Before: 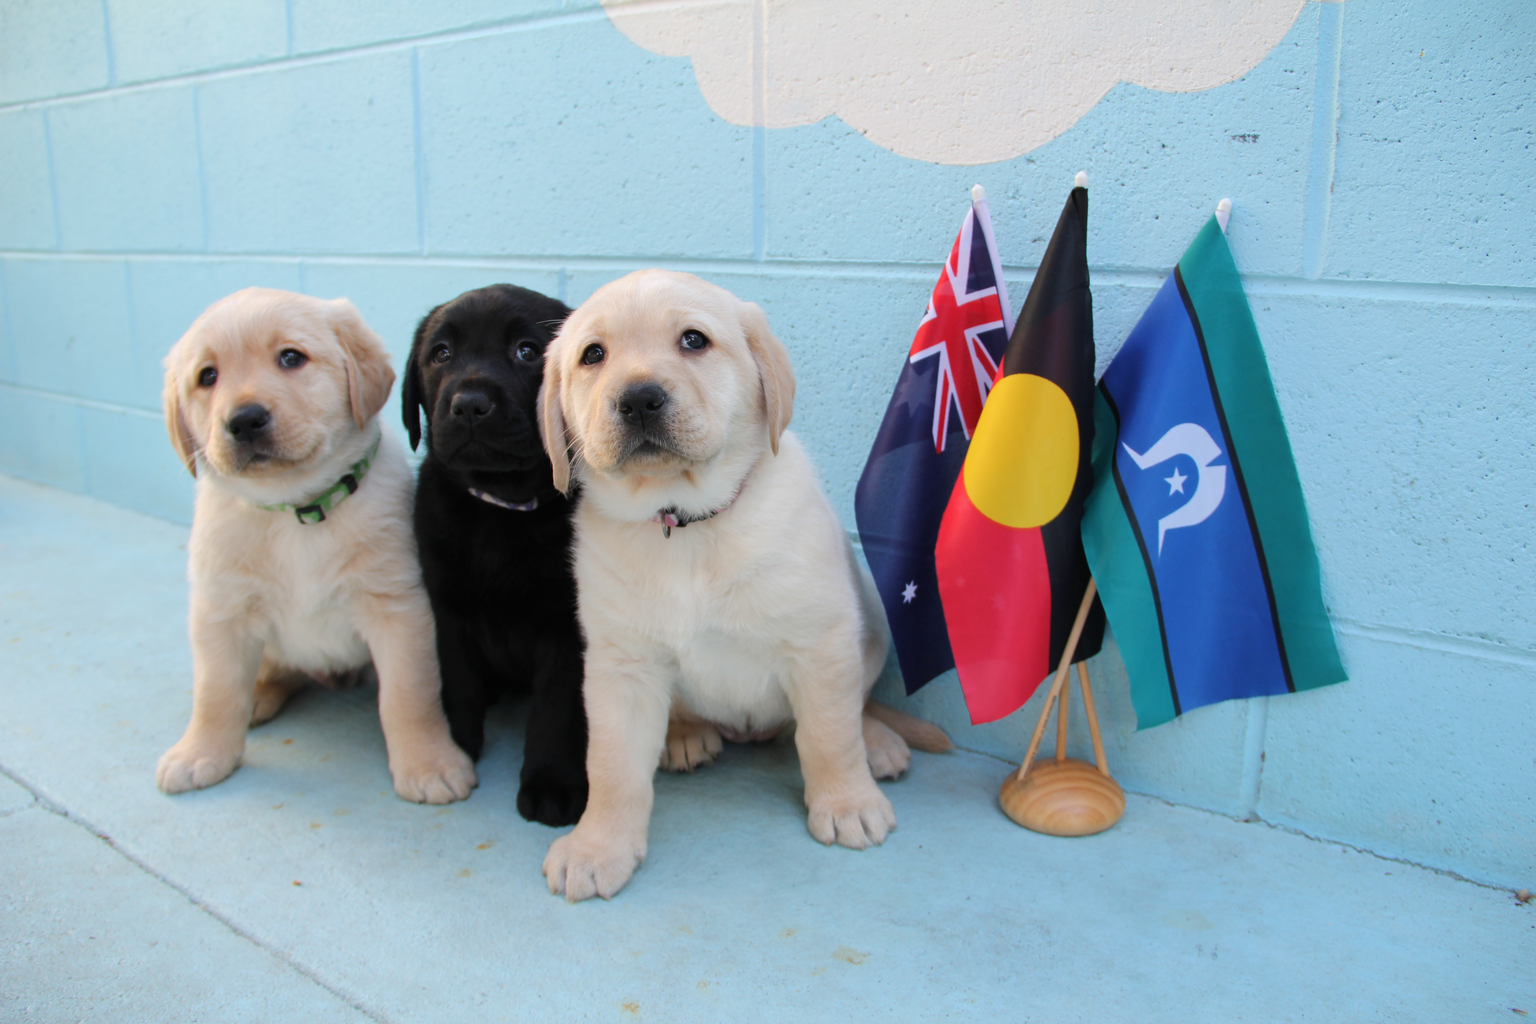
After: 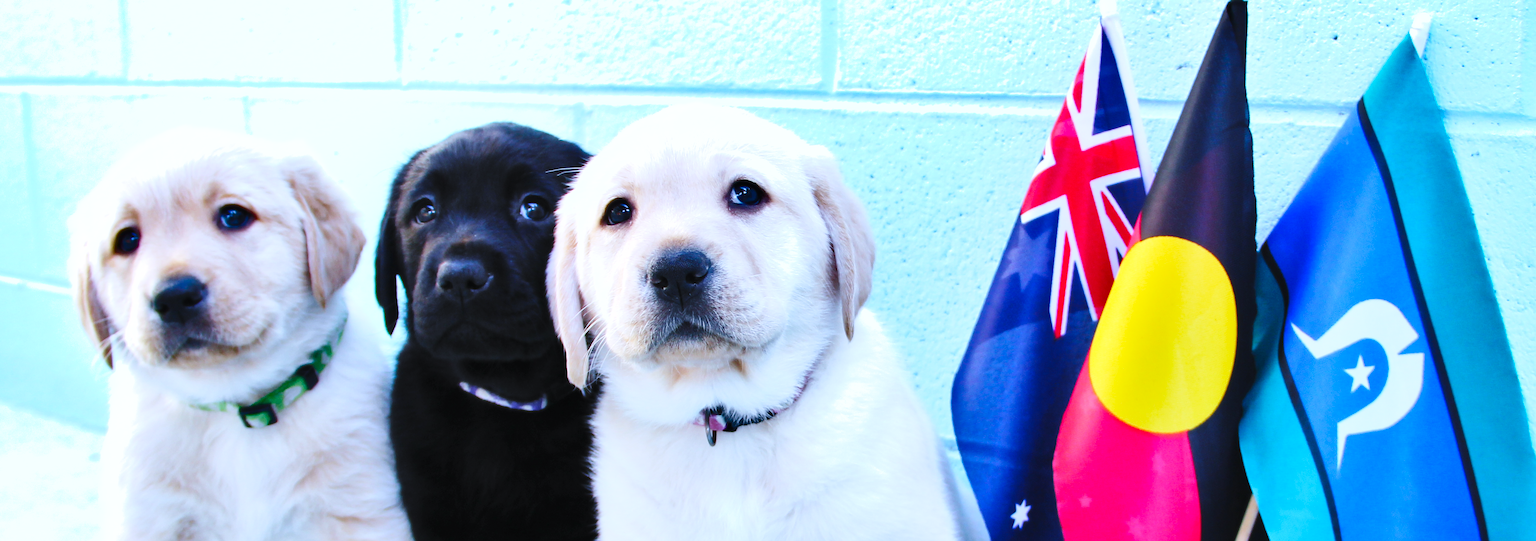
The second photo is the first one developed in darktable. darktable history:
sharpen: amount 0.2
crop: left 7.036%, top 18.398%, right 14.379%, bottom 40.043%
white balance: red 0.871, blue 1.249
shadows and highlights: radius 108.52, shadows 23.73, highlights -59.32, low approximation 0.01, soften with gaussian
exposure: black level correction 0, exposure 0.7 EV, compensate exposure bias true, compensate highlight preservation false
base curve: curves: ch0 [(0, 0) (0.036, 0.025) (0.121, 0.166) (0.206, 0.329) (0.605, 0.79) (1, 1)], preserve colors none
contrast brightness saturation: contrast 0.07, brightness 0.08, saturation 0.18
